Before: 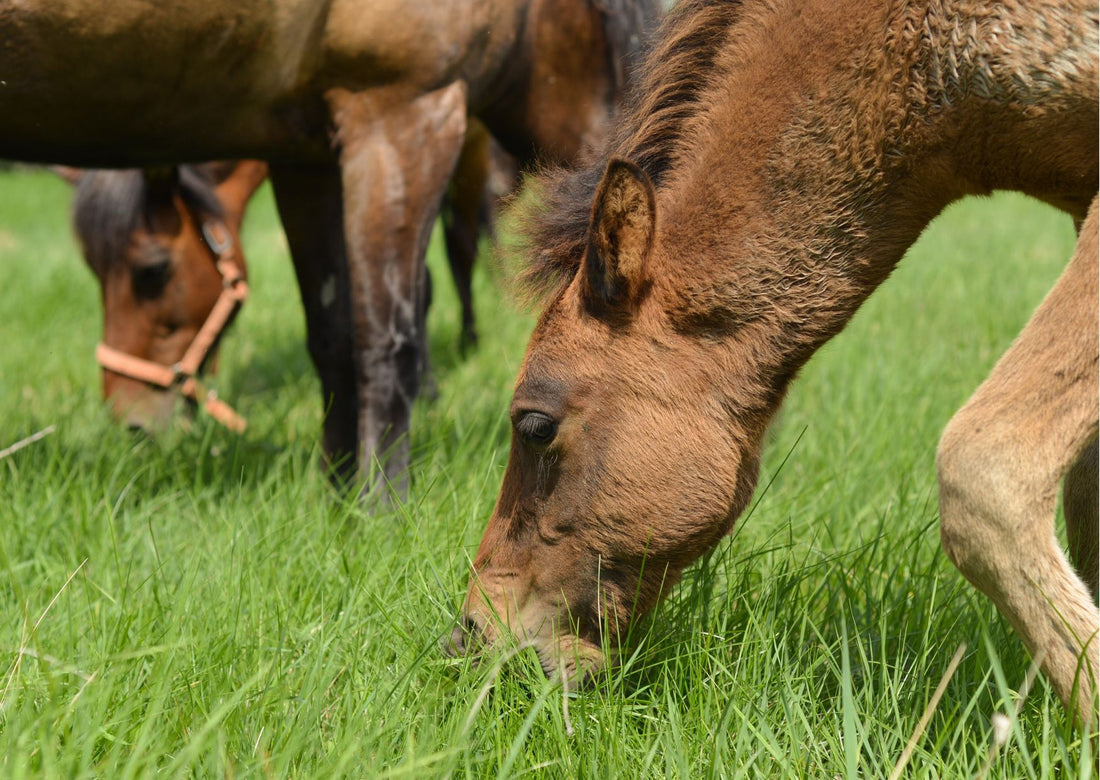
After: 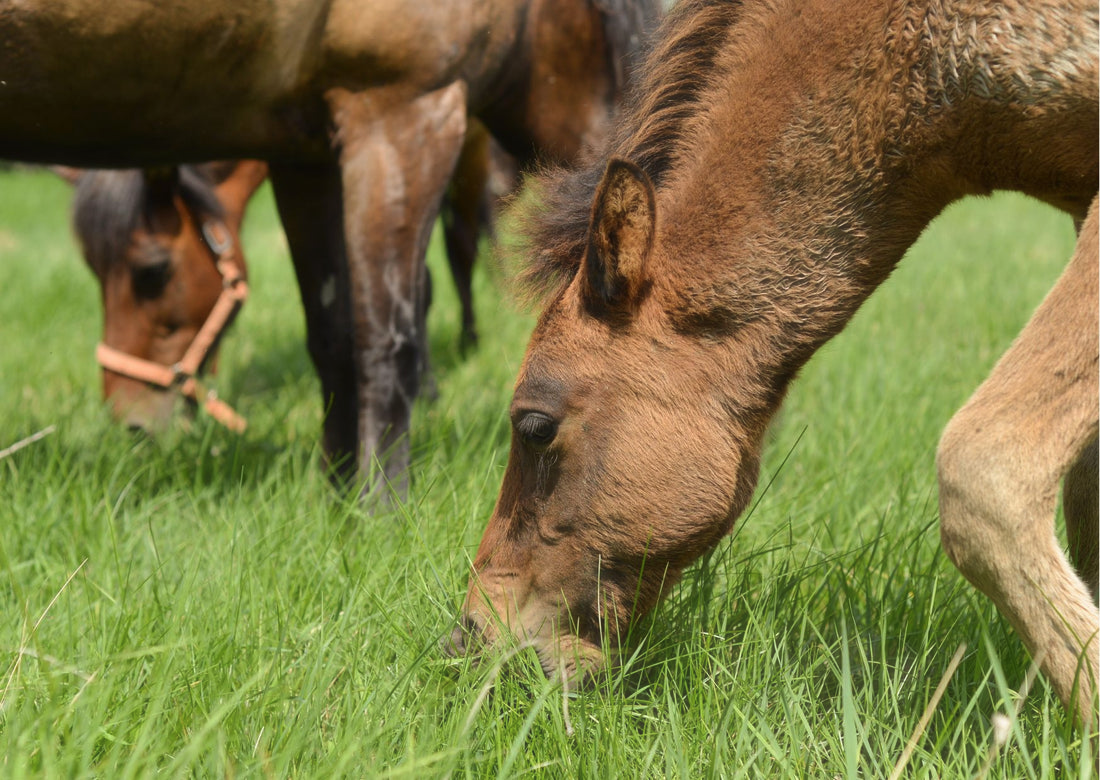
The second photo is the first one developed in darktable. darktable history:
haze removal: strength -0.1, adaptive false
